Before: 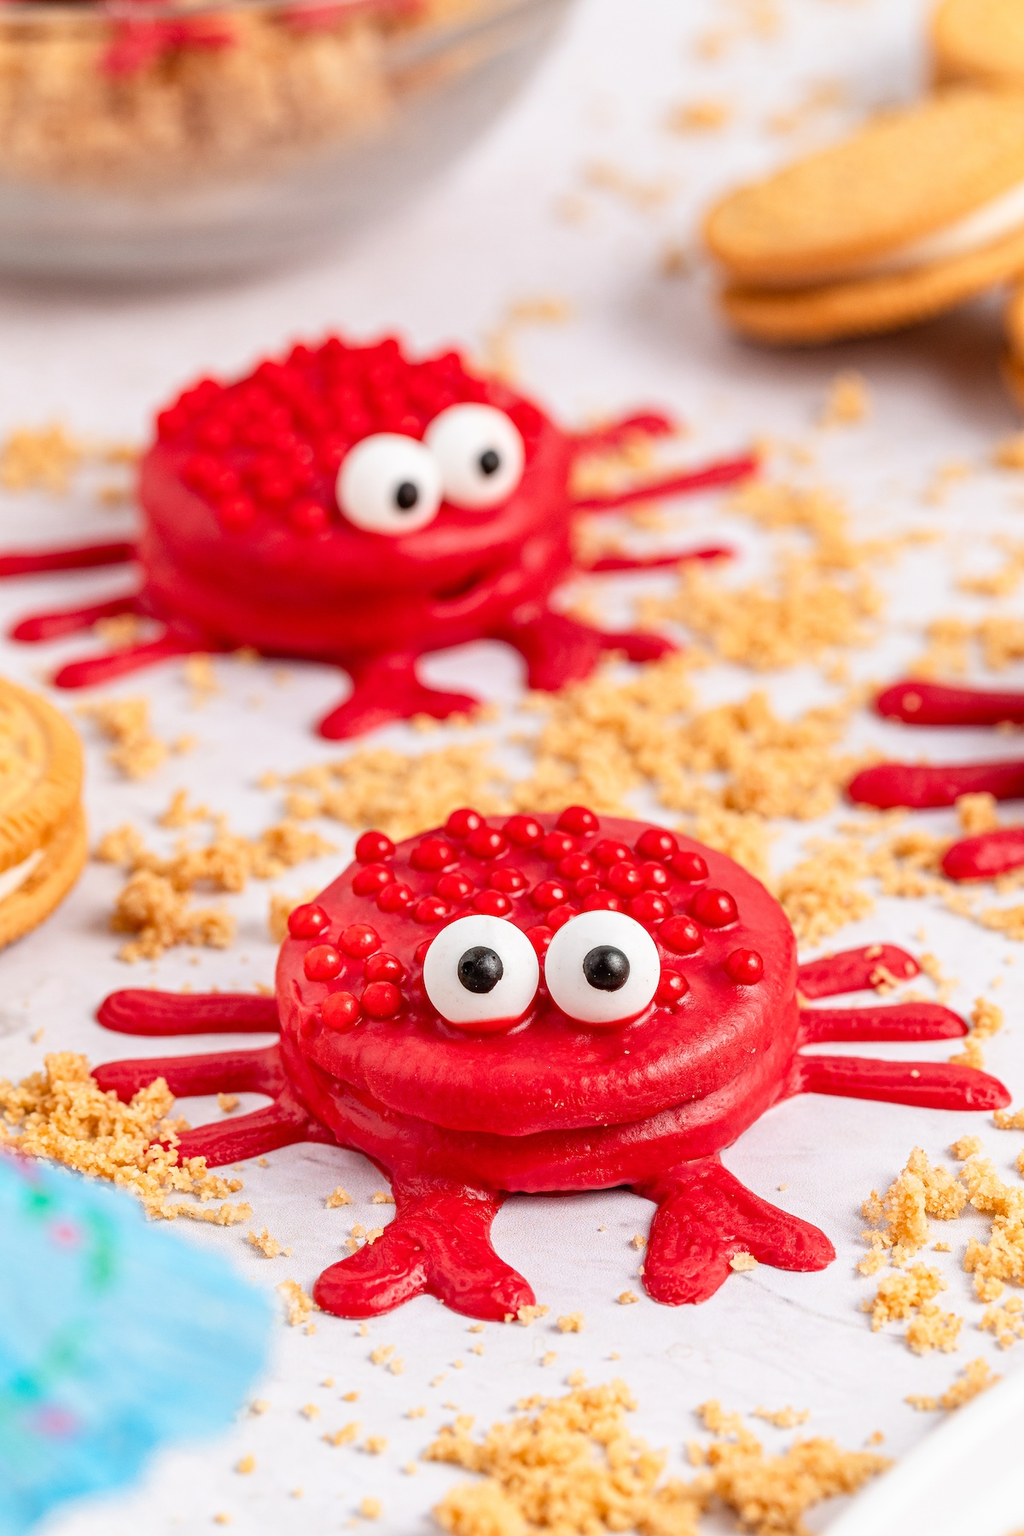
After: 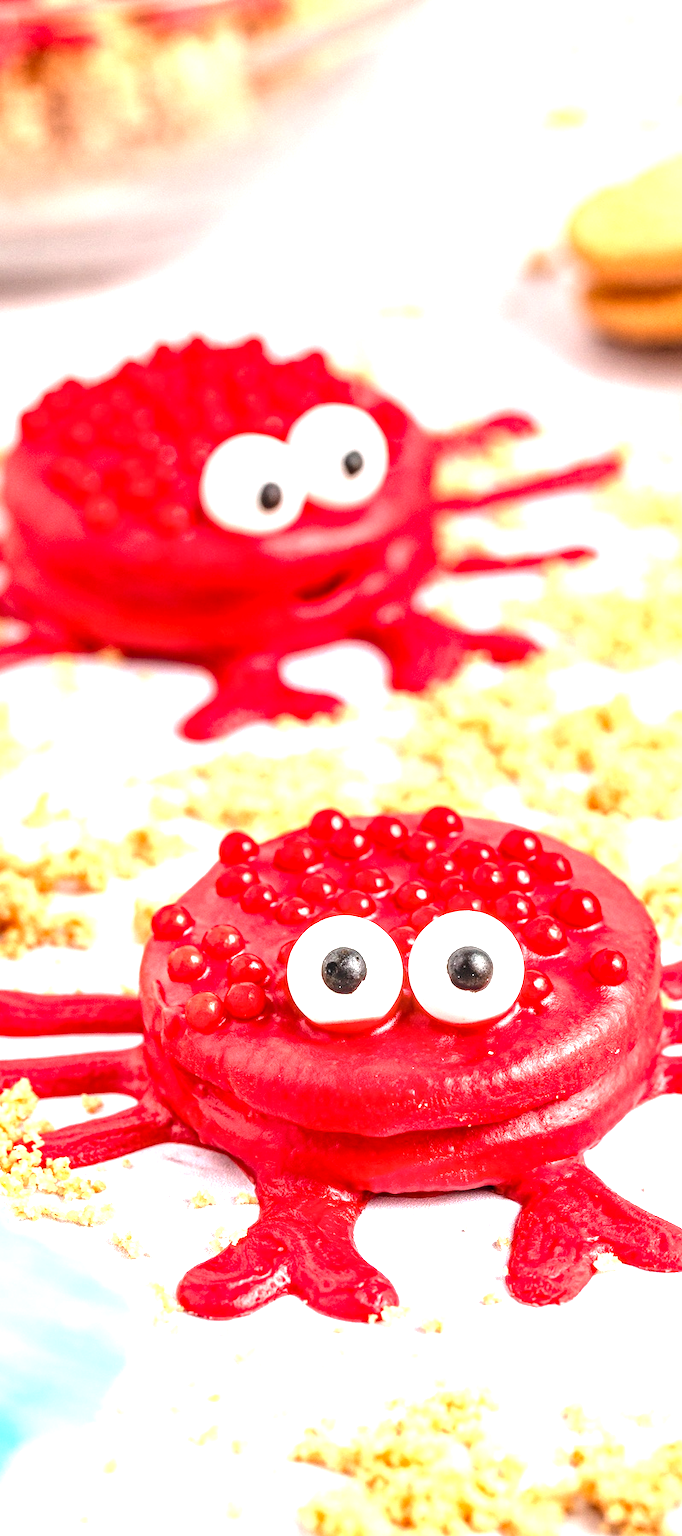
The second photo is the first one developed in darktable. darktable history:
crop and rotate: left 13.342%, right 19.991%
local contrast: highlights 61%, detail 143%, midtone range 0.428
exposure: black level correction 0.001, exposure 1.116 EV, compensate highlight preservation false
